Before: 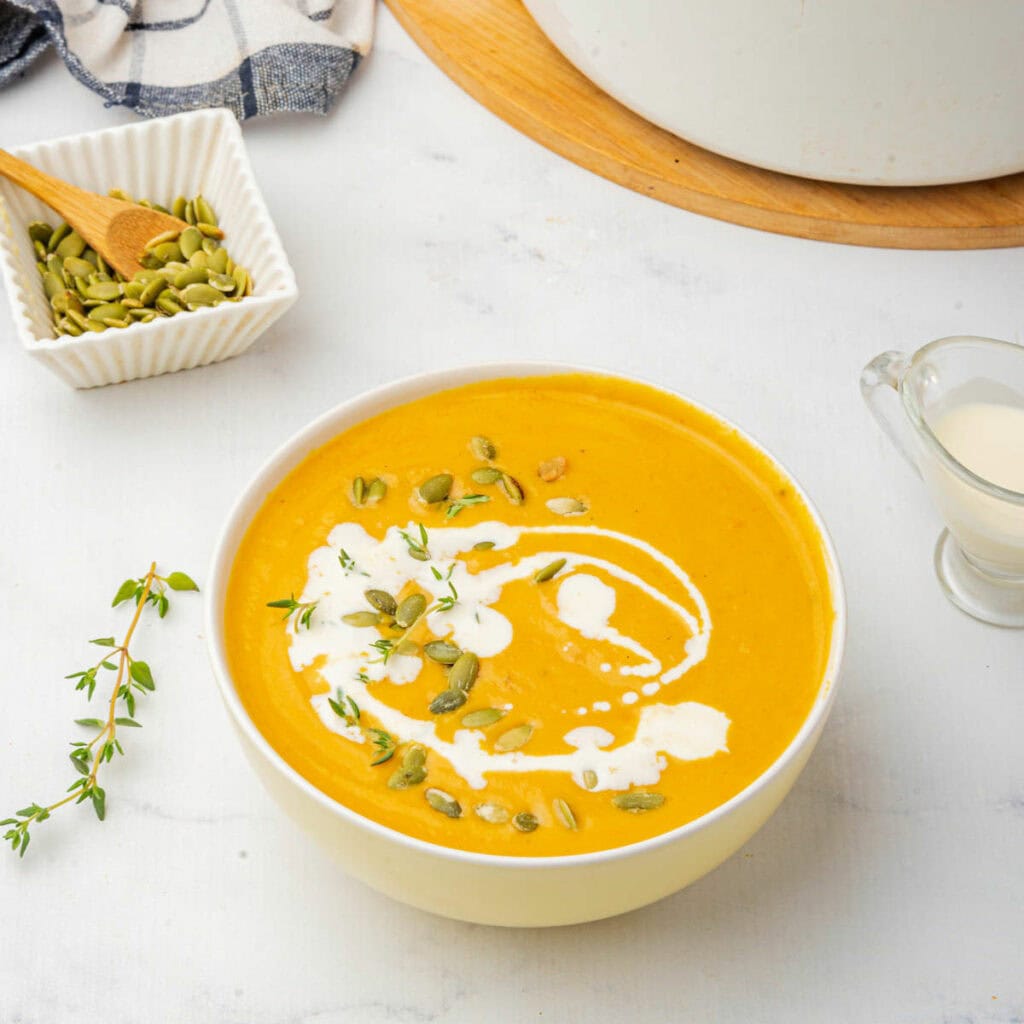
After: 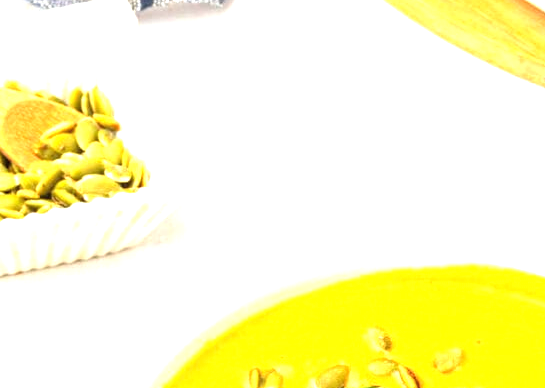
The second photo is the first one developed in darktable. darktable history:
exposure: black level correction 0, exposure 1.4 EV, compensate exposure bias true, compensate highlight preservation false
crop: left 10.244%, top 10.645%, right 36.515%, bottom 51.398%
